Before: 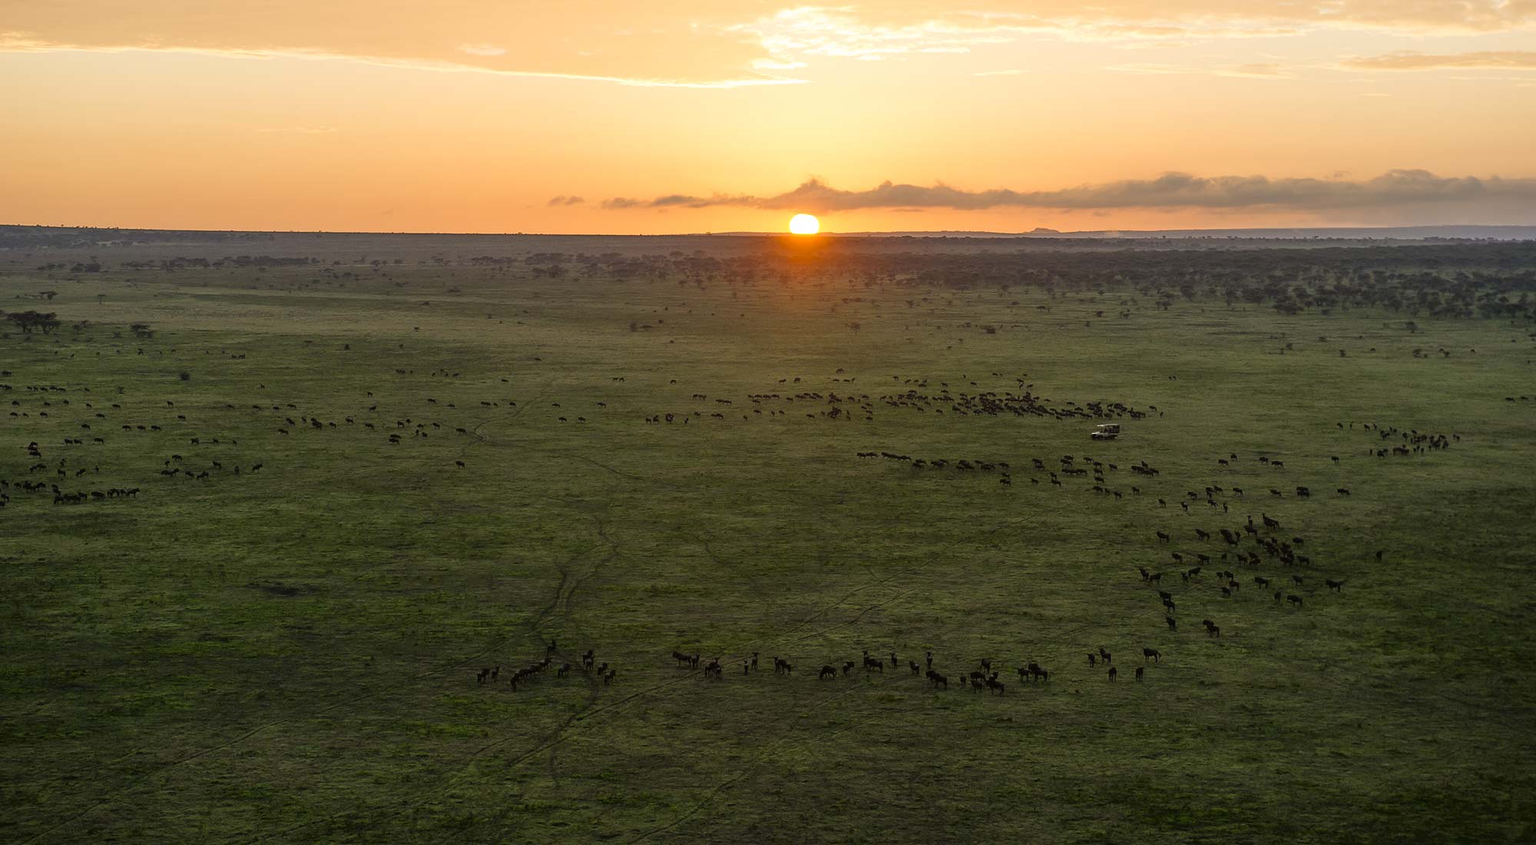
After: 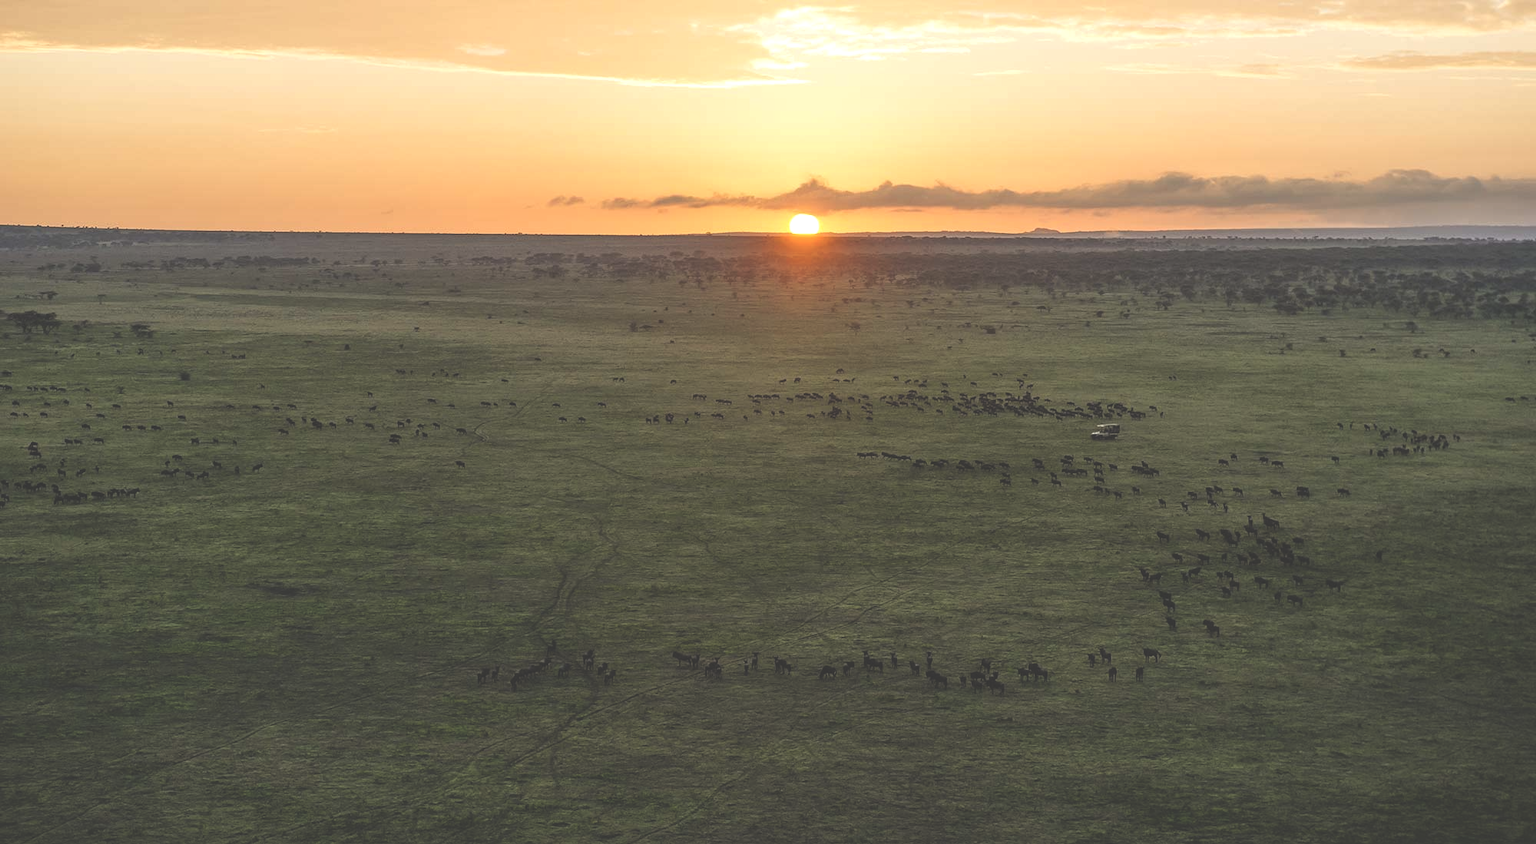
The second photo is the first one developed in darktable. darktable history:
exposure: black level correction -0.041, exposure 0.064 EV, compensate highlight preservation false
local contrast: detail 130%
color balance: on, module defaults
